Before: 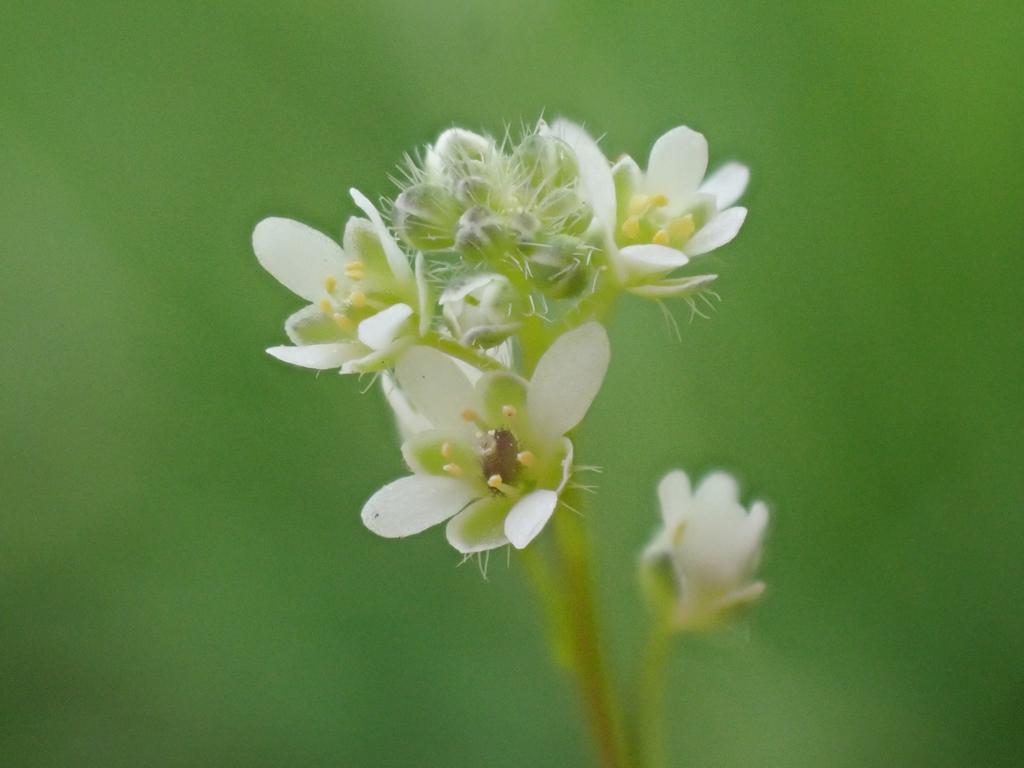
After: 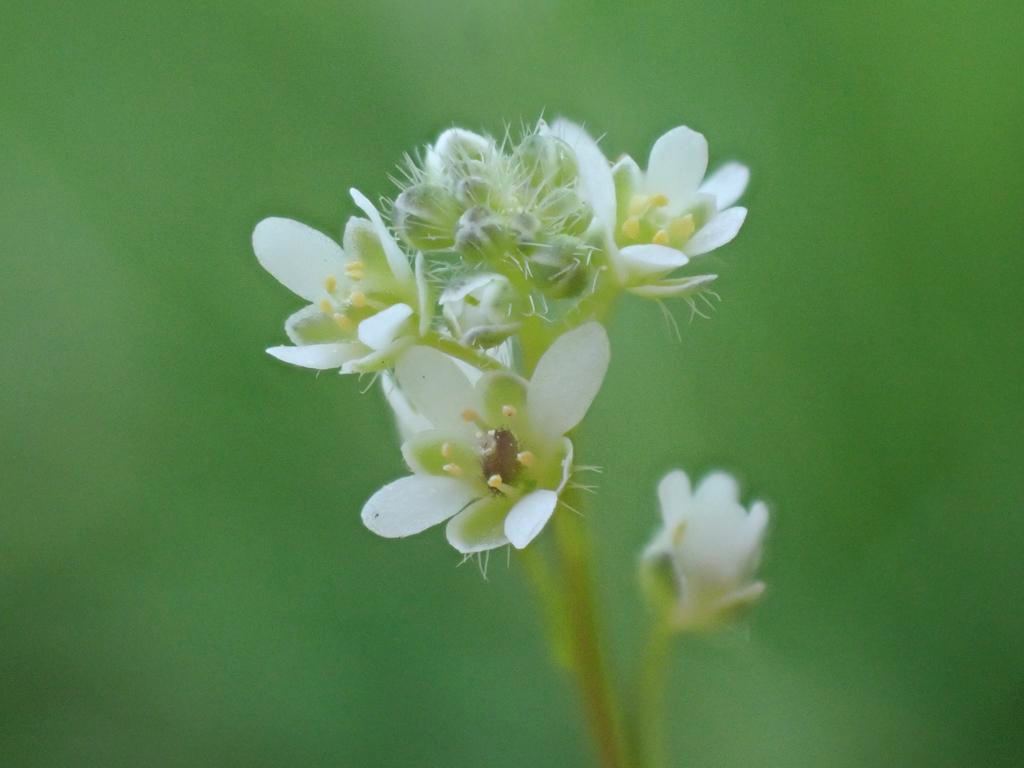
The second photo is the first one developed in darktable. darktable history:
color correction: highlights a* -4.06, highlights b* -10.82
